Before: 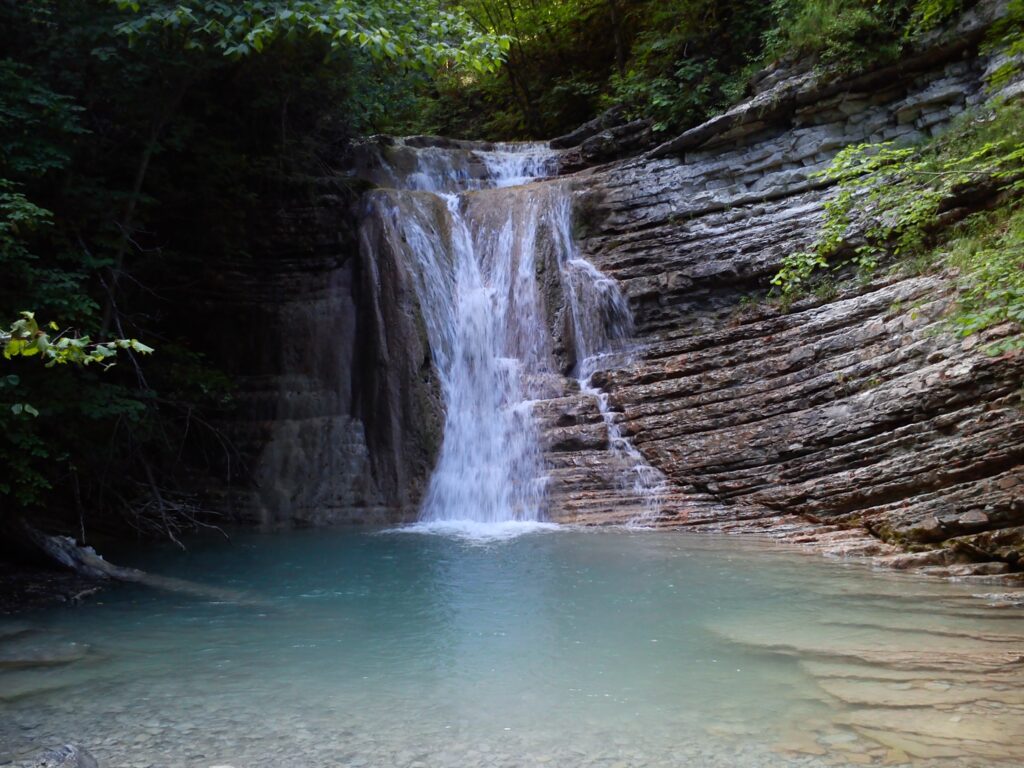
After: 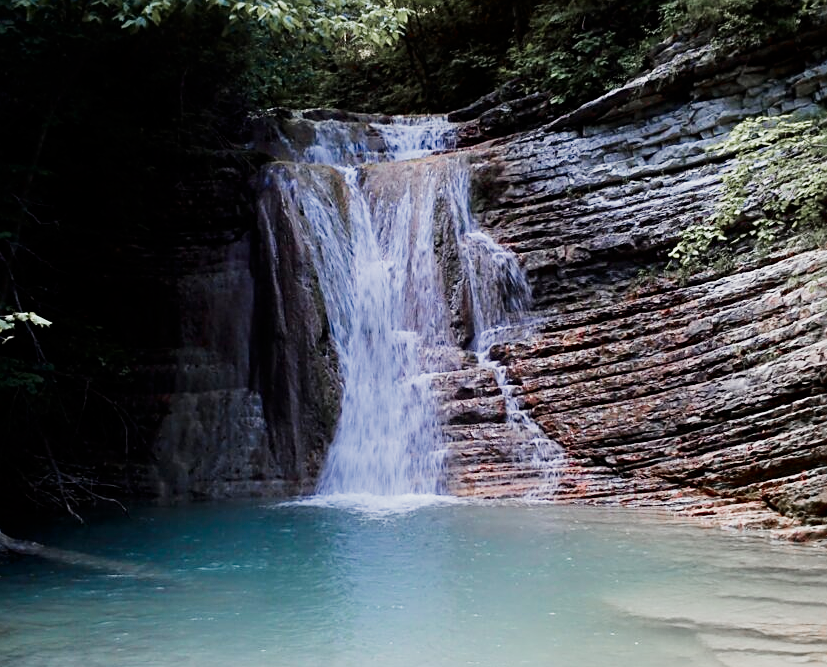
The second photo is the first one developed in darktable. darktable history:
exposure: black level correction 0, exposure 1.001 EV, compensate highlight preservation false
crop: left 9.979%, top 3.605%, right 9.184%, bottom 9.491%
sharpen: on, module defaults
color zones: curves: ch1 [(0, 0.708) (0.088, 0.648) (0.245, 0.187) (0.429, 0.326) (0.571, 0.498) (0.714, 0.5) (0.857, 0.5) (1, 0.708)]
filmic rgb: black relative exposure -7.65 EV, white relative exposure 4.56 EV, hardness 3.61, add noise in highlights 0.002, color science v3 (2019), use custom middle-gray values true, contrast in highlights soft
shadows and highlights: shadows -28.72, highlights 29.65
contrast brightness saturation: contrast 0.067, brightness -0.144, saturation 0.112
